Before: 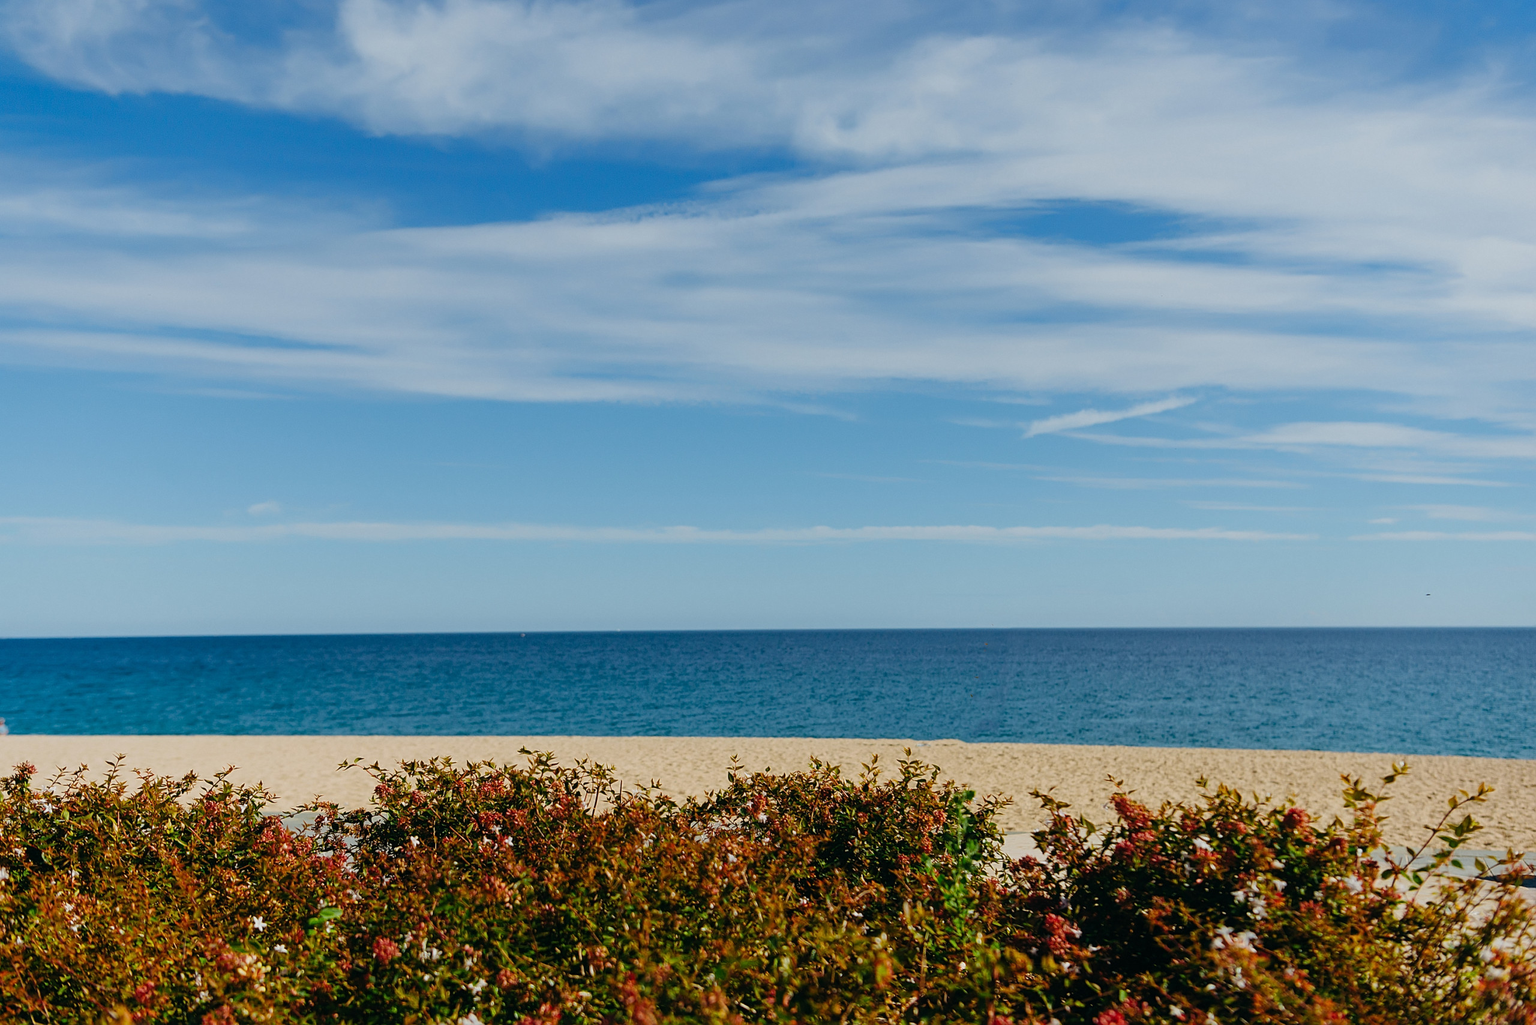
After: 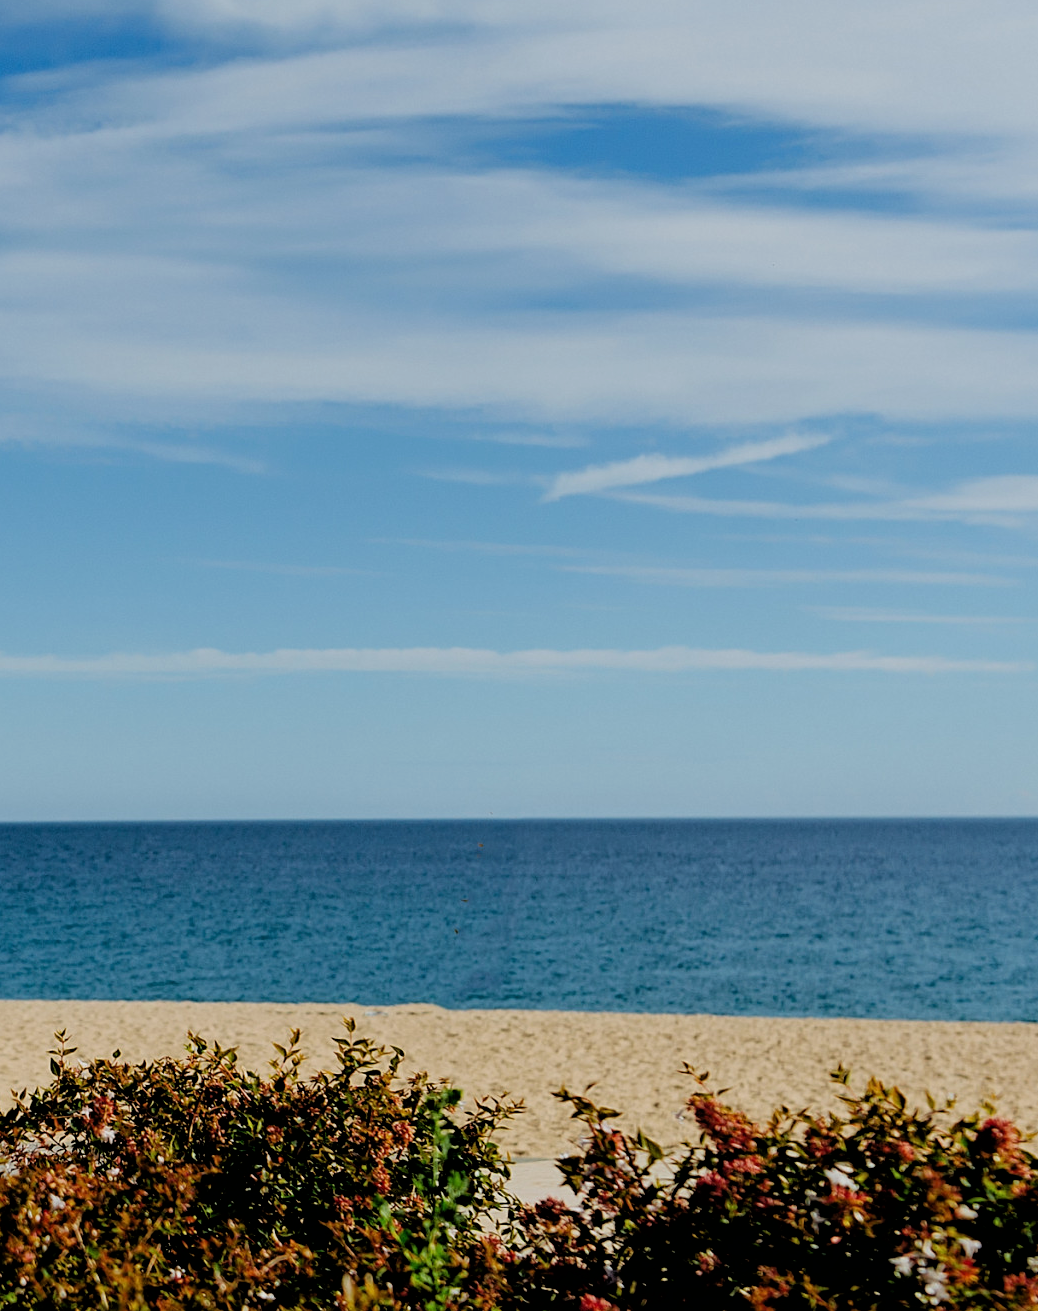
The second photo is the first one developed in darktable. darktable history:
filmic rgb: black relative exposure -3.95 EV, white relative exposure 3.16 EV, hardness 2.87
crop: left 45.43%, top 13.396%, right 14.016%, bottom 9.821%
